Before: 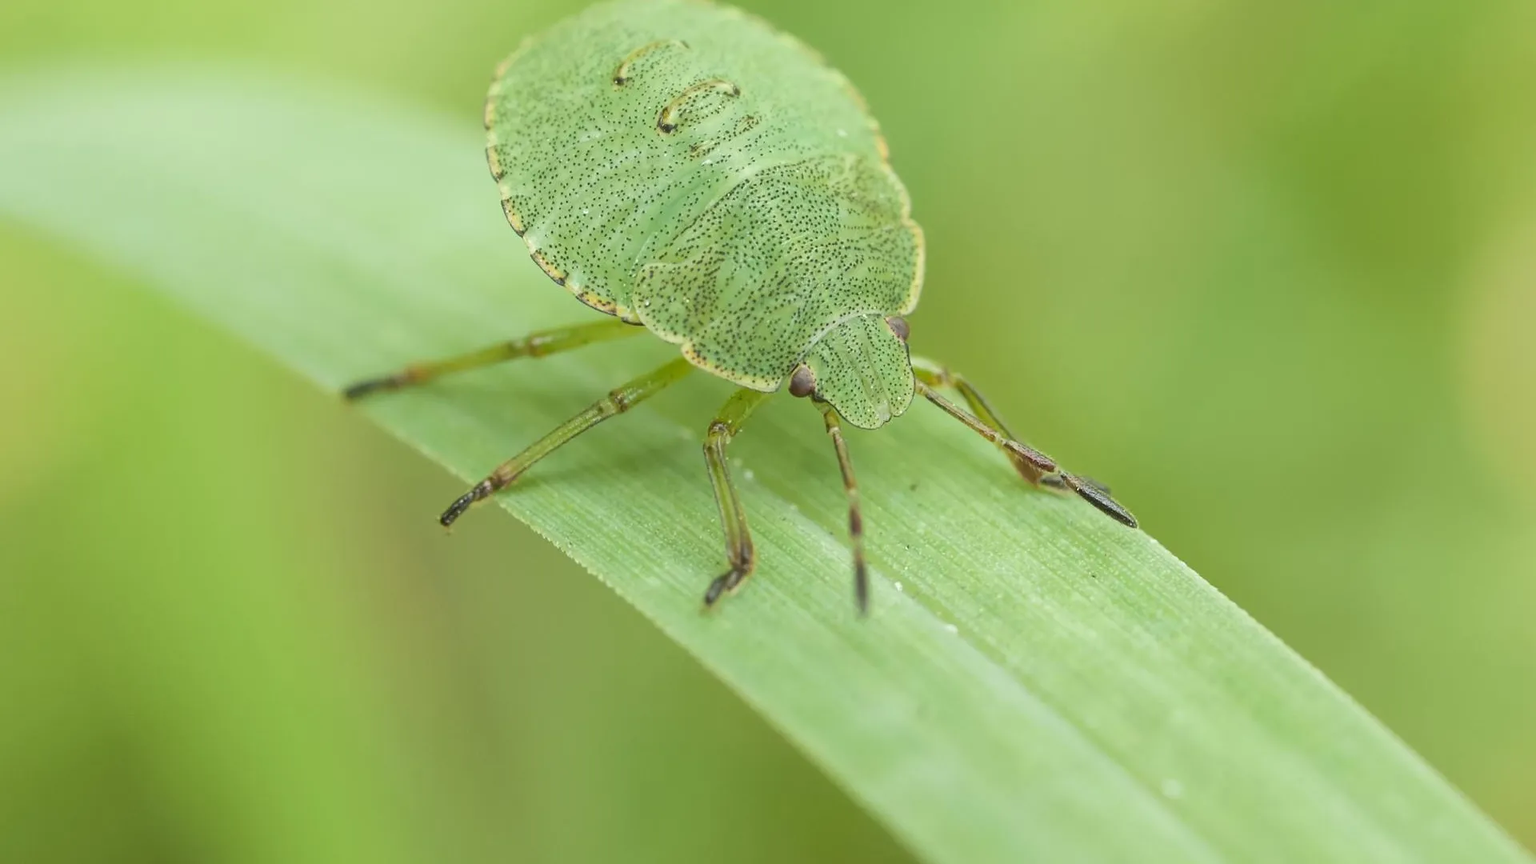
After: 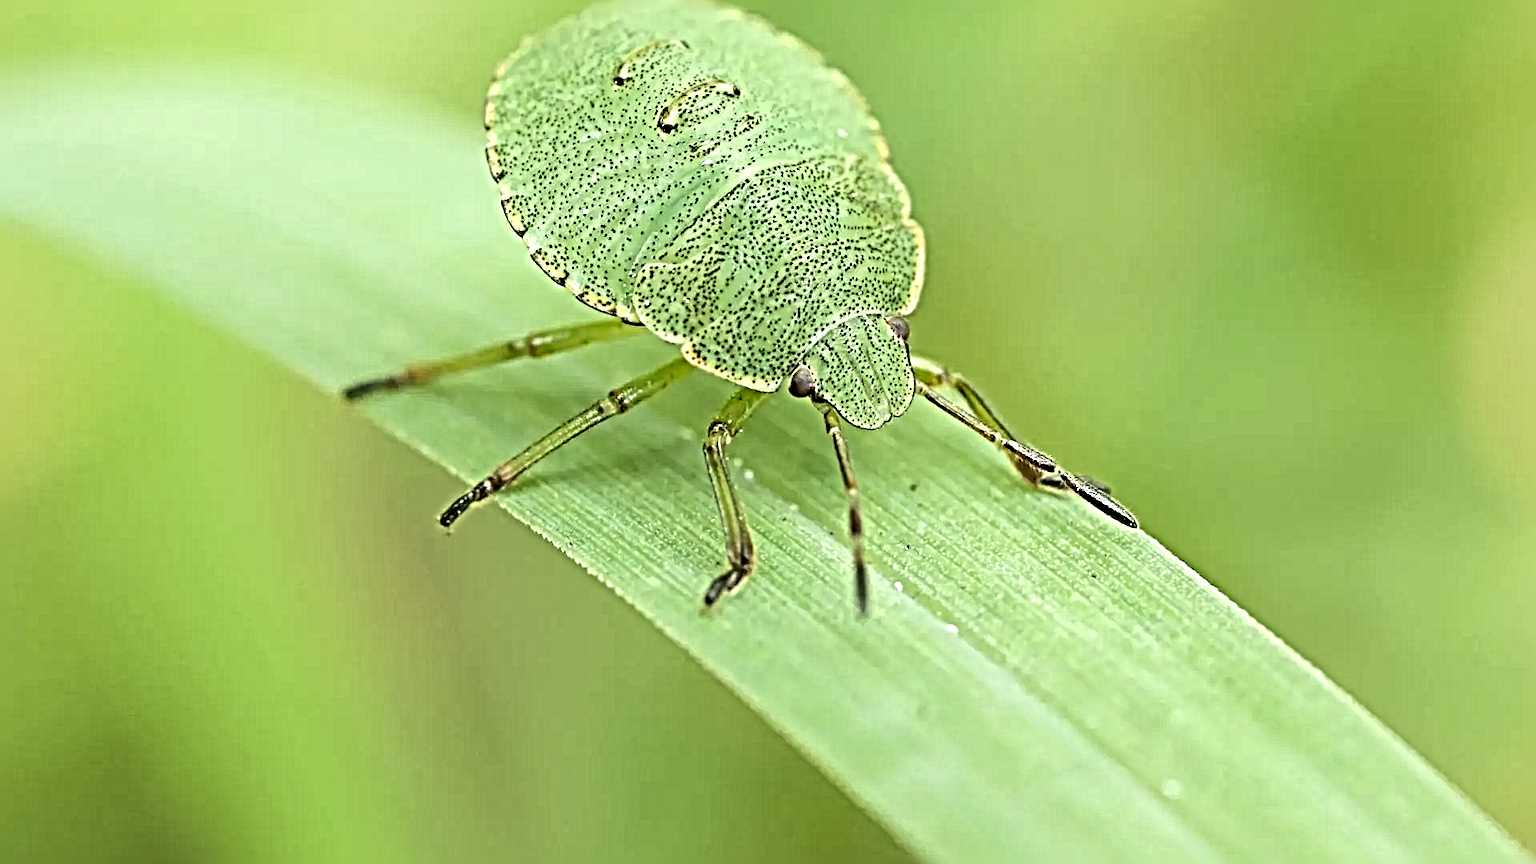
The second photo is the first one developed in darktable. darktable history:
tone equalizer: -8 EV -0.417 EV, -7 EV -0.389 EV, -6 EV -0.333 EV, -5 EV -0.222 EV, -3 EV 0.222 EV, -2 EV 0.333 EV, -1 EV 0.389 EV, +0 EV 0.417 EV, edges refinement/feathering 500, mask exposure compensation -1.57 EV, preserve details no
sharpen: radius 6.3, amount 1.8, threshold 0
